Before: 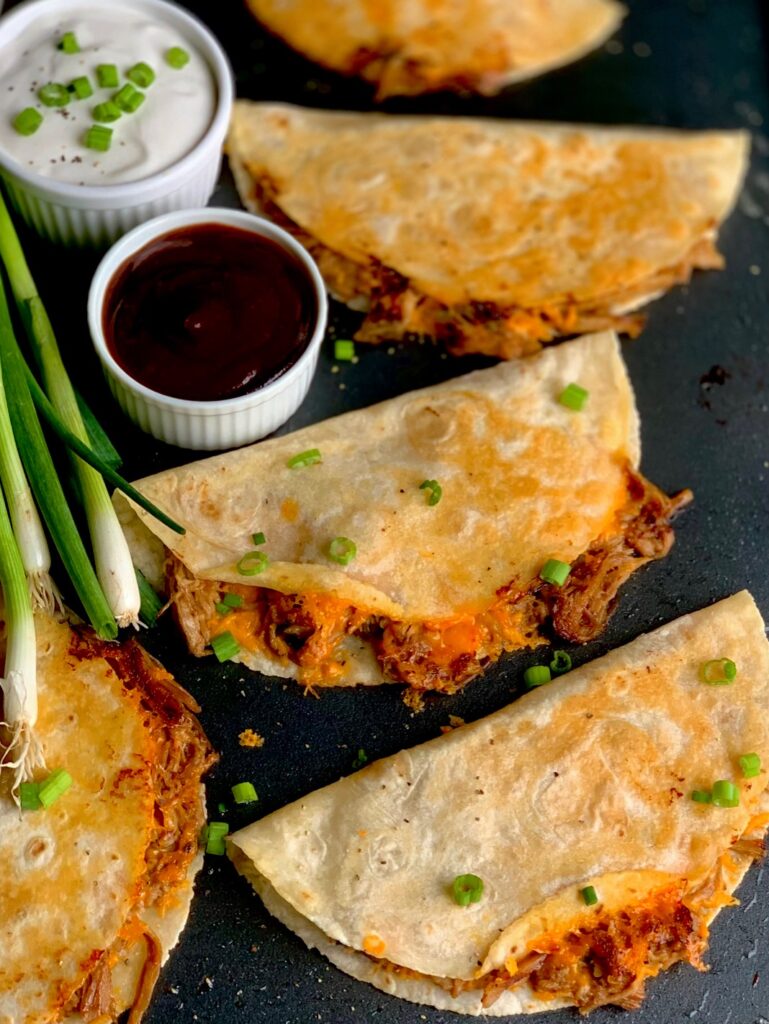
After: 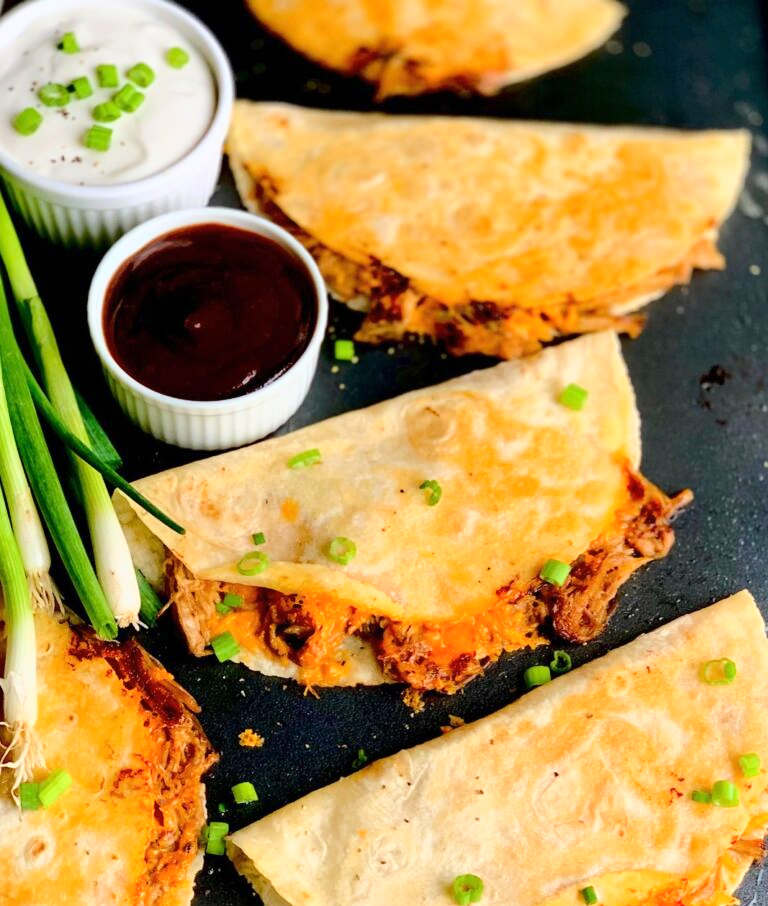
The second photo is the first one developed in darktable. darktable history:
base curve: curves: ch0 [(0, 0) (0.025, 0.046) (0.112, 0.277) (0.467, 0.74) (0.814, 0.929) (1, 0.942)]
color zones: curves: ch0 [(0.068, 0.464) (0.25, 0.5) (0.48, 0.508) (0.75, 0.536) (0.886, 0.476) (0.967, 0.456)]; ch1 [(0.066, 0.456) (0.25, 0.5) (0.616, 0.508) (0.746, 0.56) (0.934, 0.444)]
crop and rotate: top 0%, bottom 11.49%
